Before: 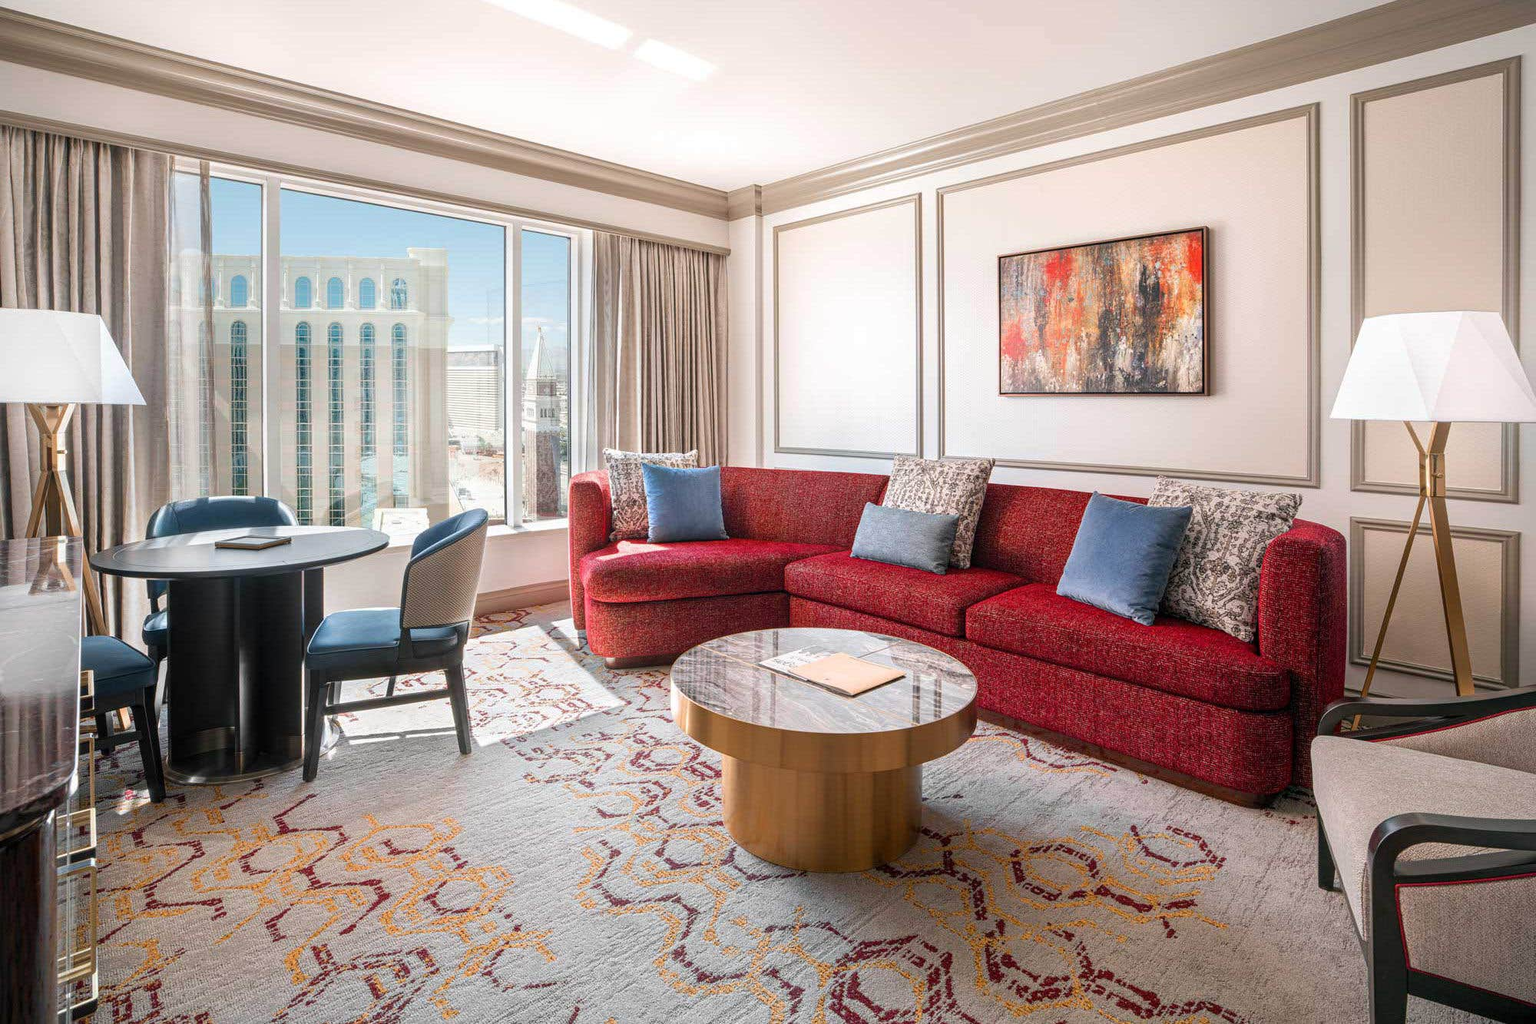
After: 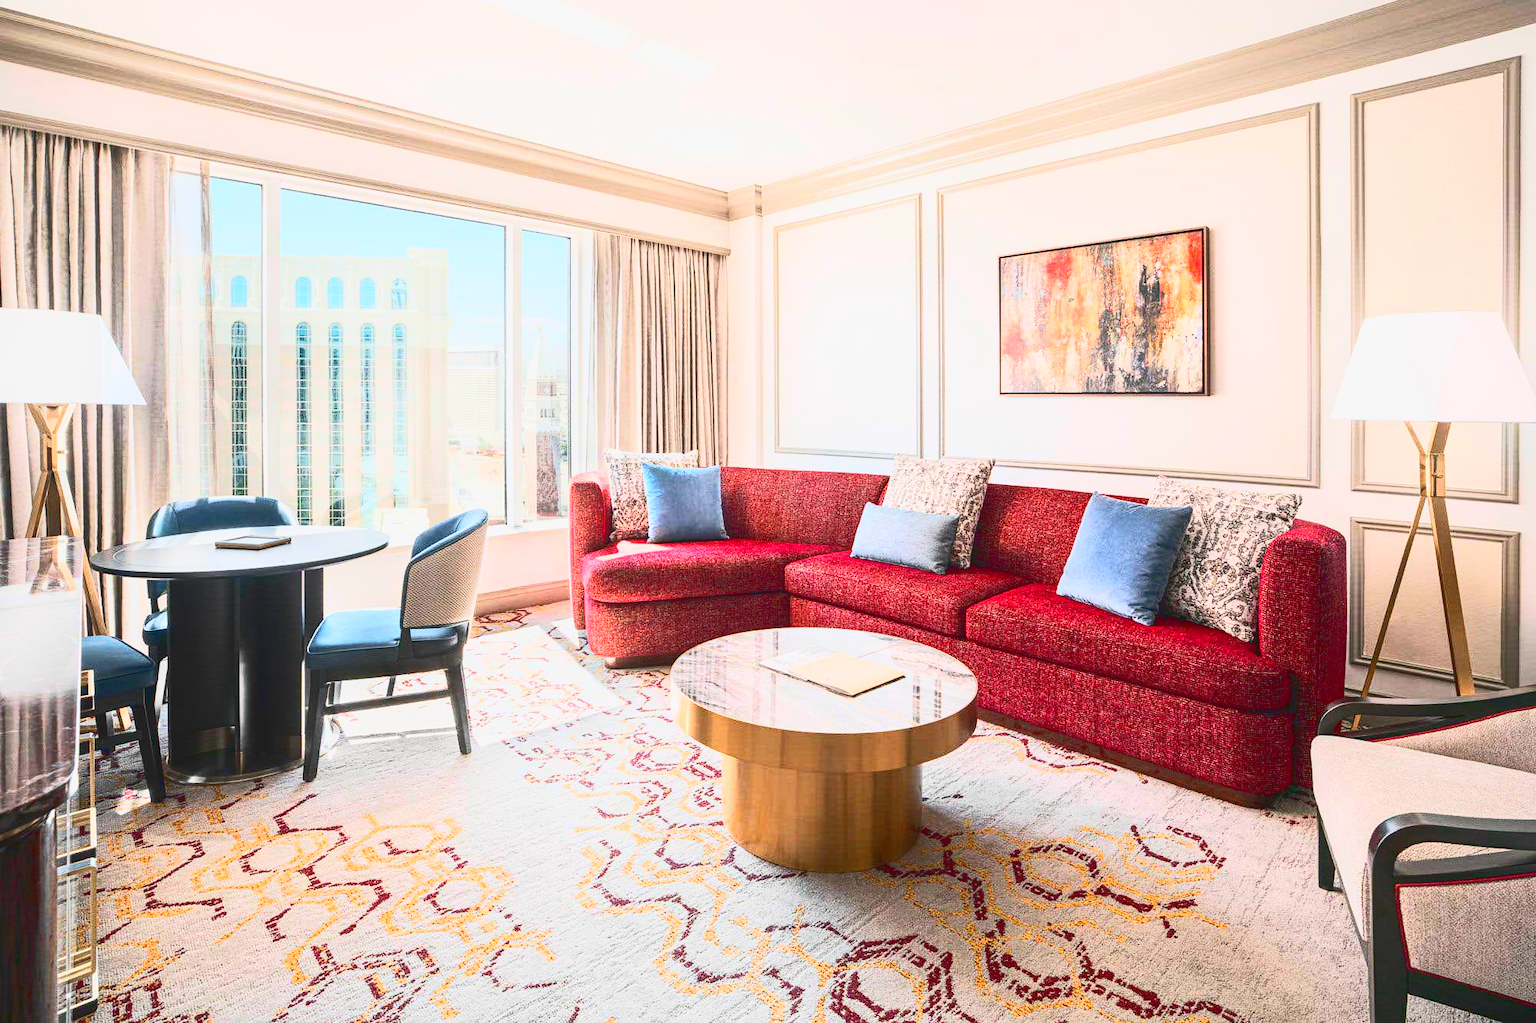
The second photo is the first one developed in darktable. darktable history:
tone curve: curves: ch0 [(0, 0.098) (0.262, 0.324) (0.421, 0.59) (0.54, 0.803) (0.725, 0.922) (0.99, 0.974)], color space Lab, linked channels, preserve colors none
